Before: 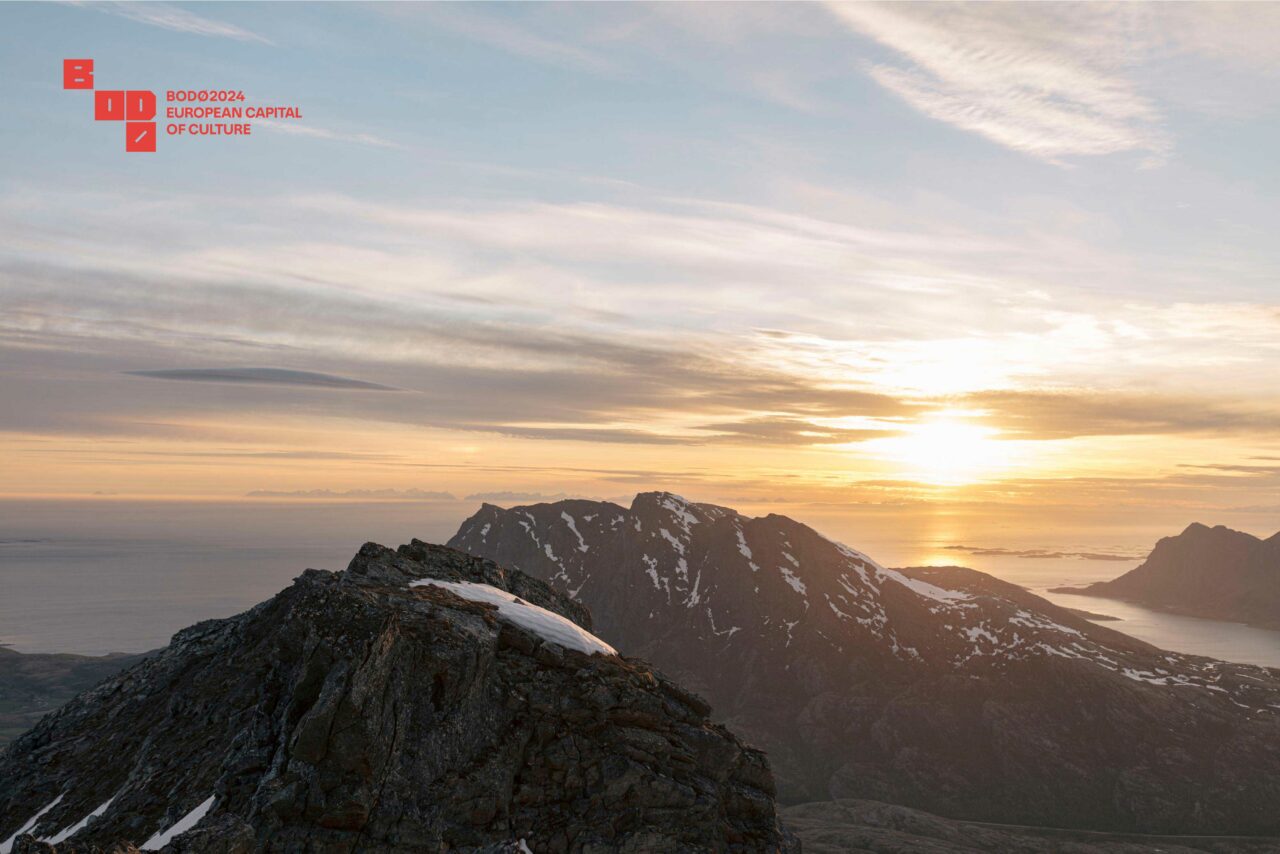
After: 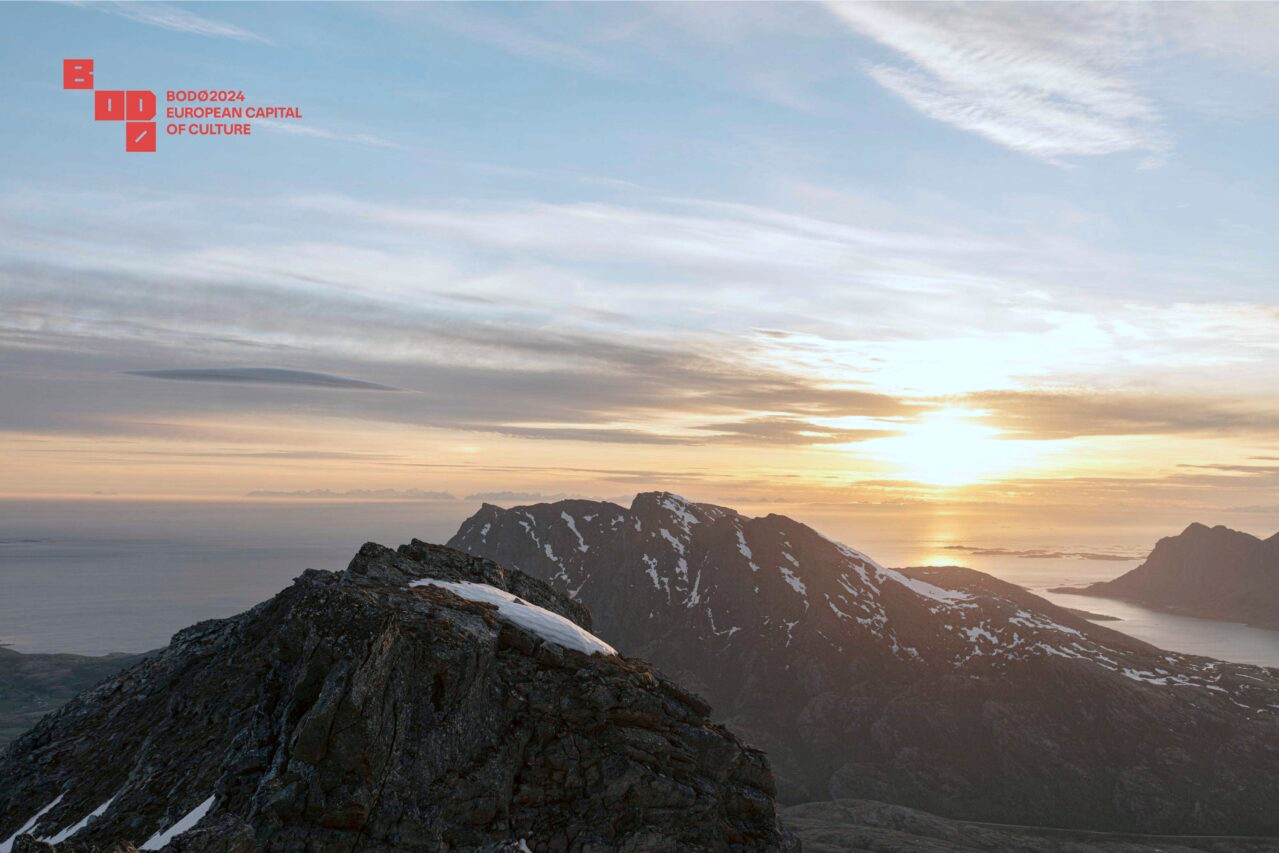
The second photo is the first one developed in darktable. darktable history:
color correction: highlights a* -4.18, highlights b* -10.81
white balance: emerald 1
